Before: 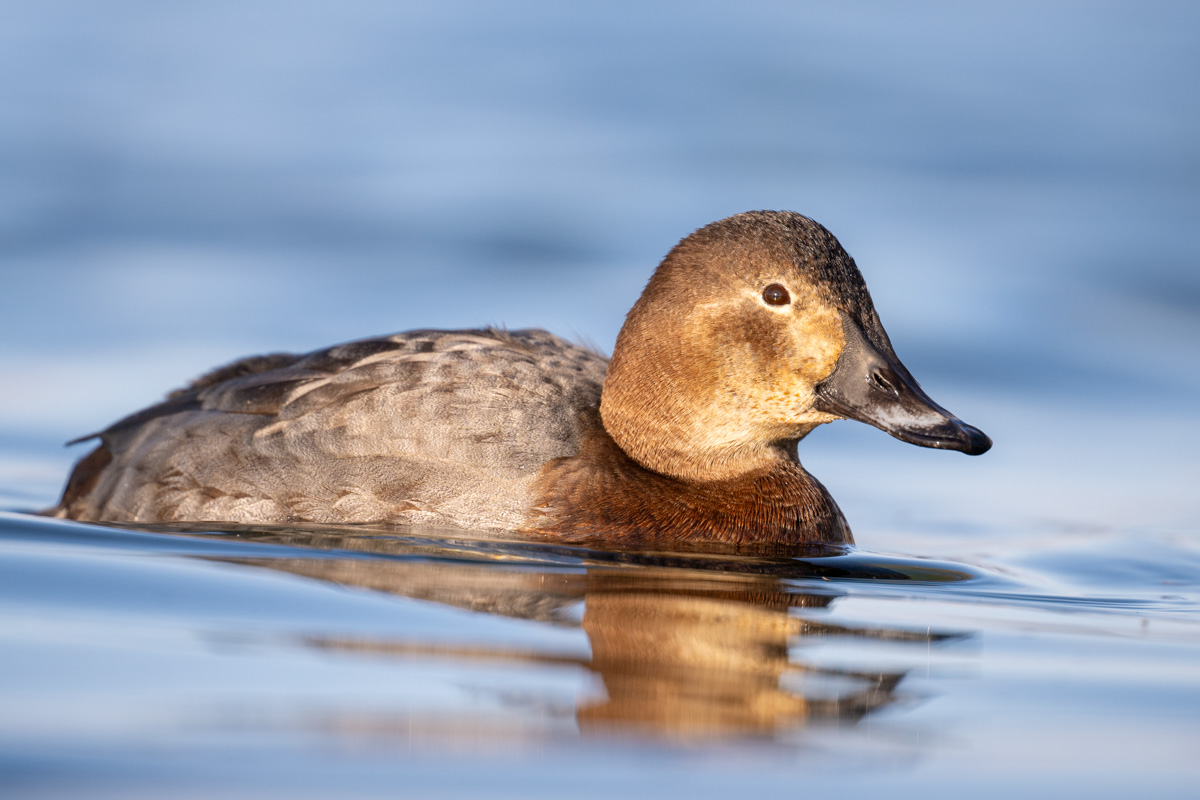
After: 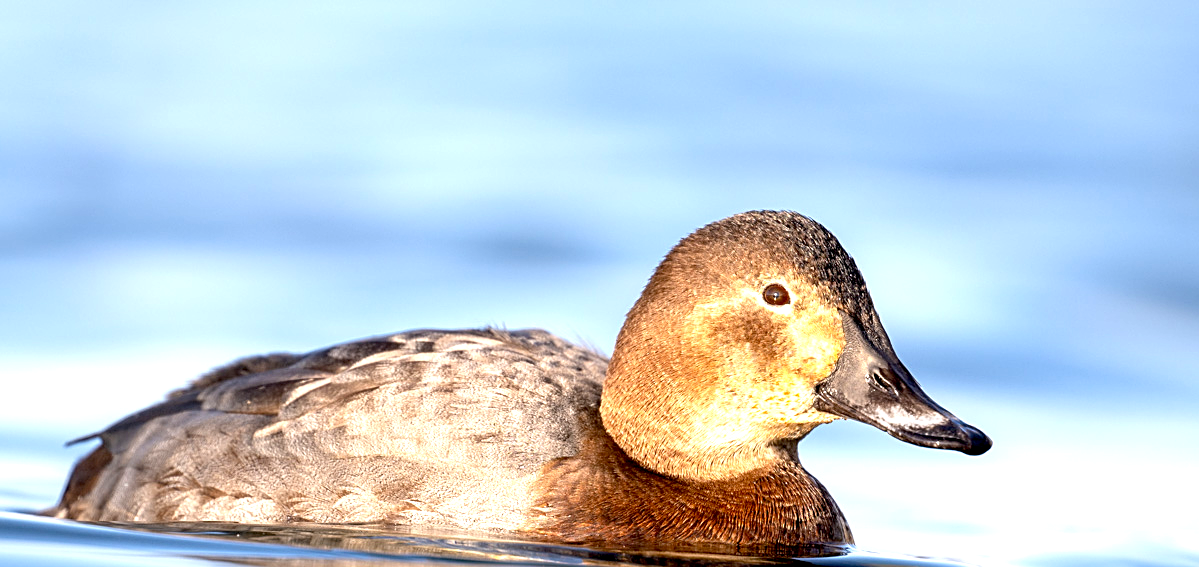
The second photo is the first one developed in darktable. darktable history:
exposure: black level correction 0.008, exposure 0.989 EV, compensate highlight preservation false
crop: right 0%, bottom 29.024%
sharpen: on, module defaults
